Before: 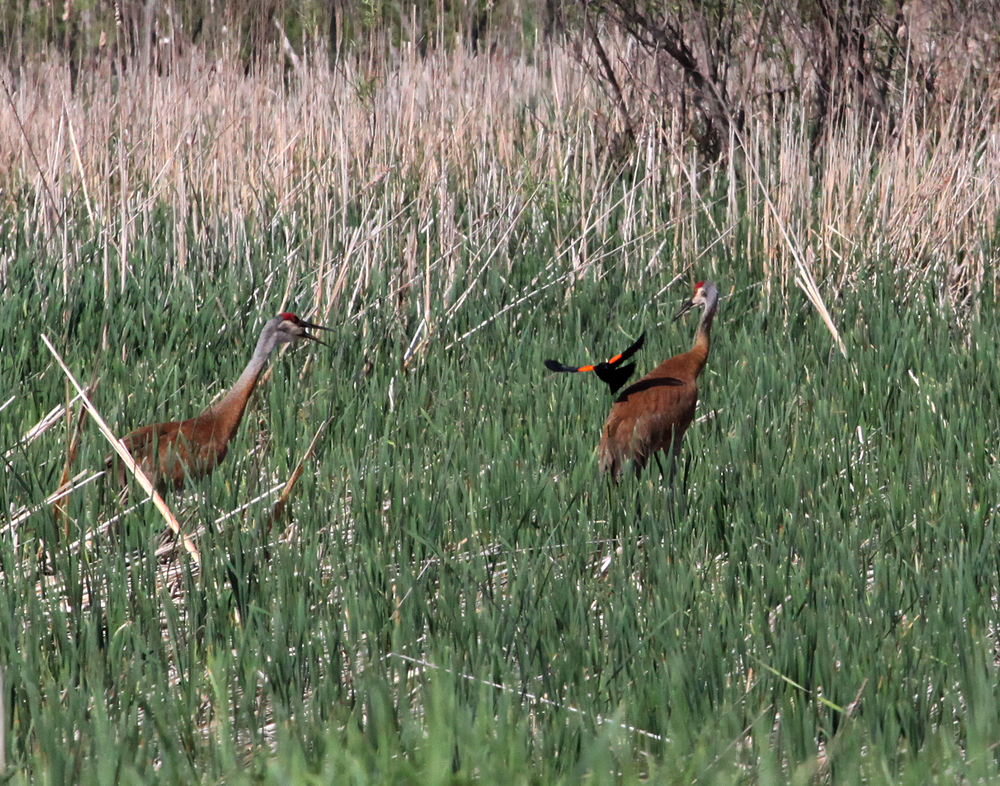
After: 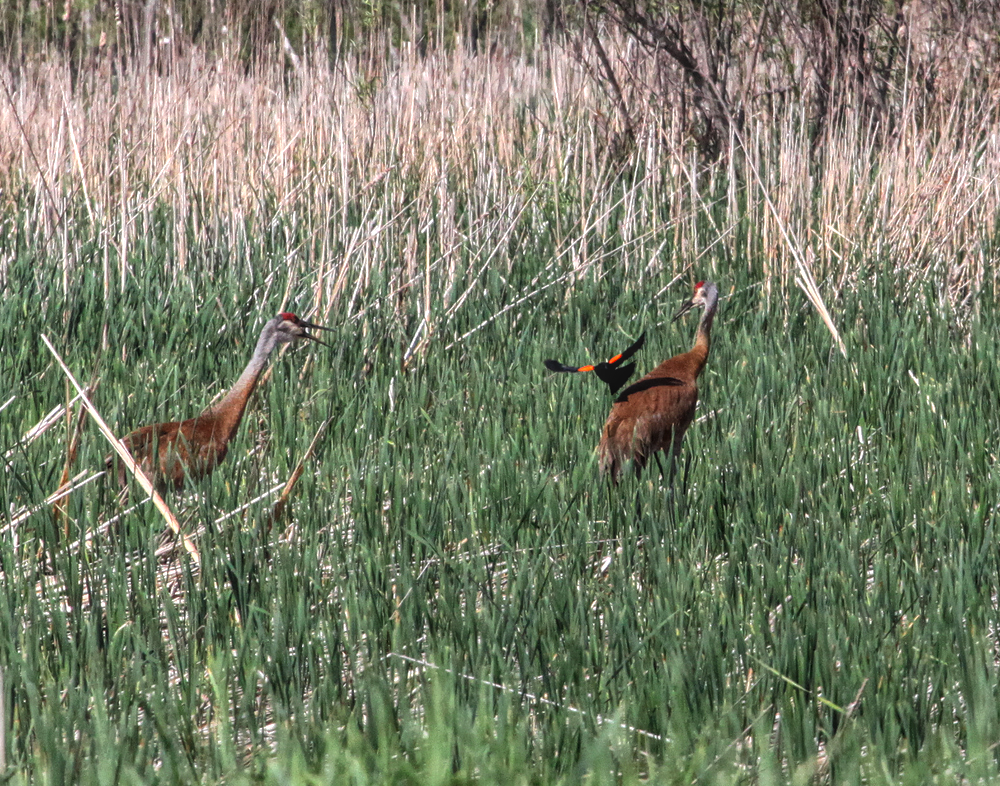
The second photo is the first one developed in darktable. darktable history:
local contrast: highlights 66%, shadows 32%, detail 167%, midtone range 0.2
tone equalizer: -8 EV -0.413 EV, -7 EV -0.381 EV, -6 EV -0.33 EV, -5 EV -0.245 EV, -3 EV 0.19 EV, -2 EV 0.35 EV, -1 EV 0.386 EV, +0 EV 0.398 EV, edges refinement/feathering 500, mask exposure compensation -1.57 EV, preserve details no
exposure: black level correction 0, exposure 0 EV, compensate exposure bias true, compensate highlight preservation false
